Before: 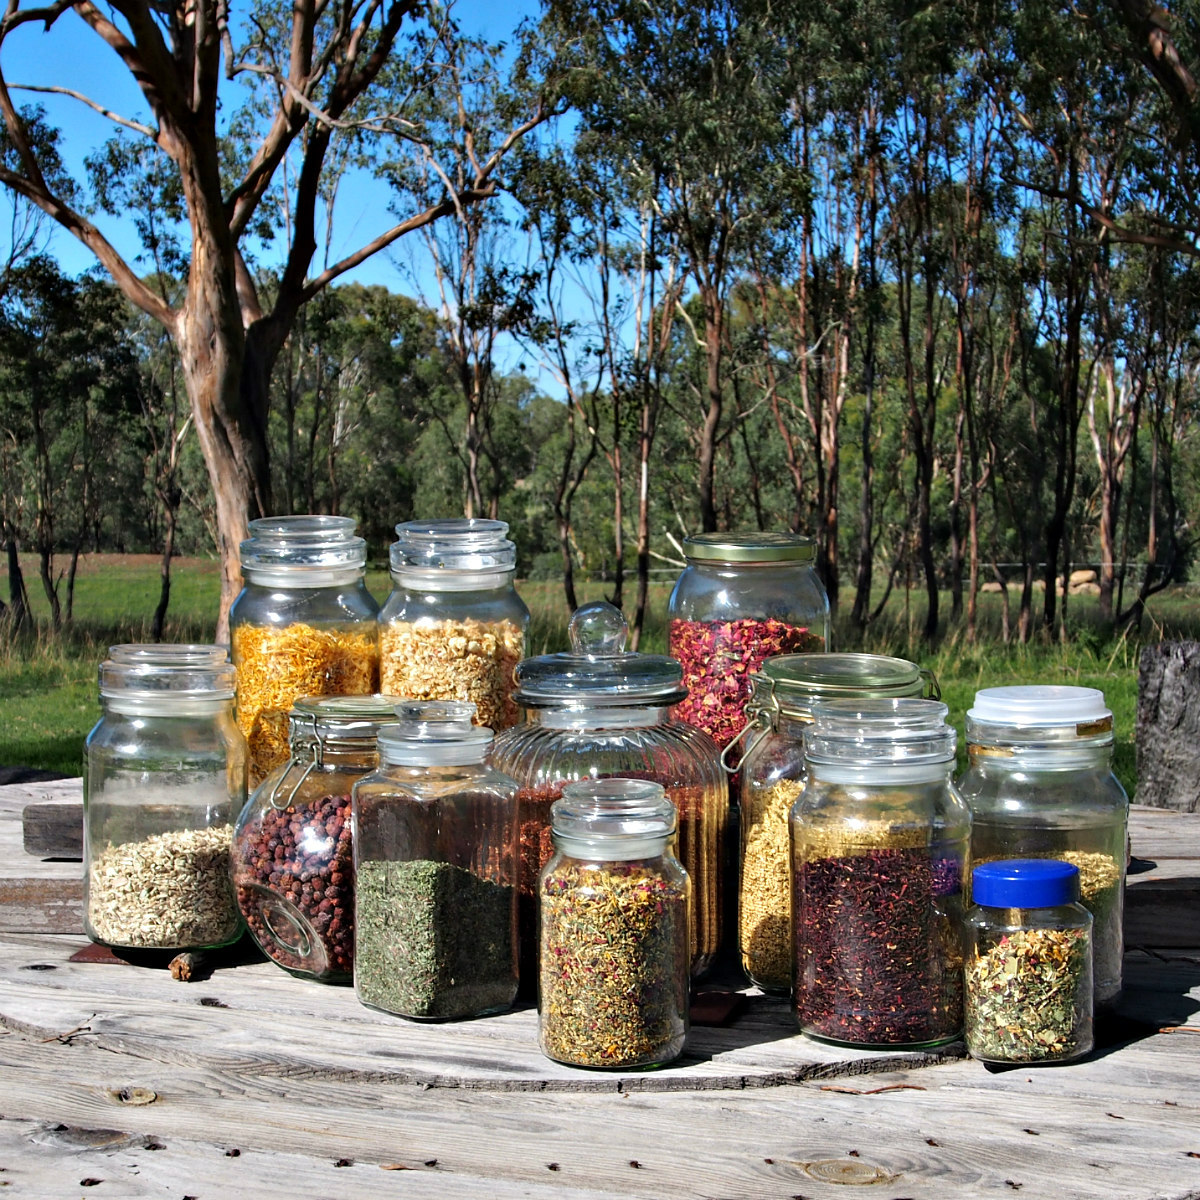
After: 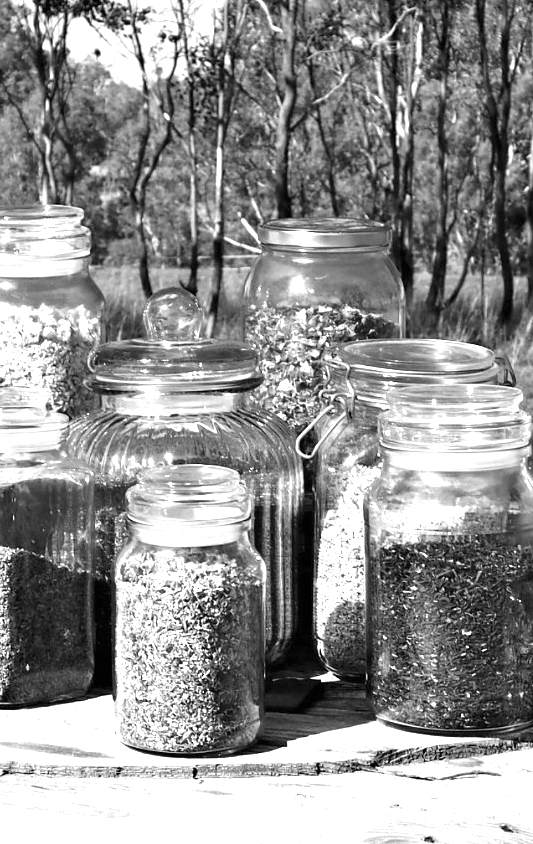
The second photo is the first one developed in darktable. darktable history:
crop: left 35.432%, top 26.233%, right 20.145%, bottom 3.432%
exposure: black level correction 0, exposure 1.2 EV, compensate exposure bias true, compensate highlight preservation false
monochrome: on, module defaults
